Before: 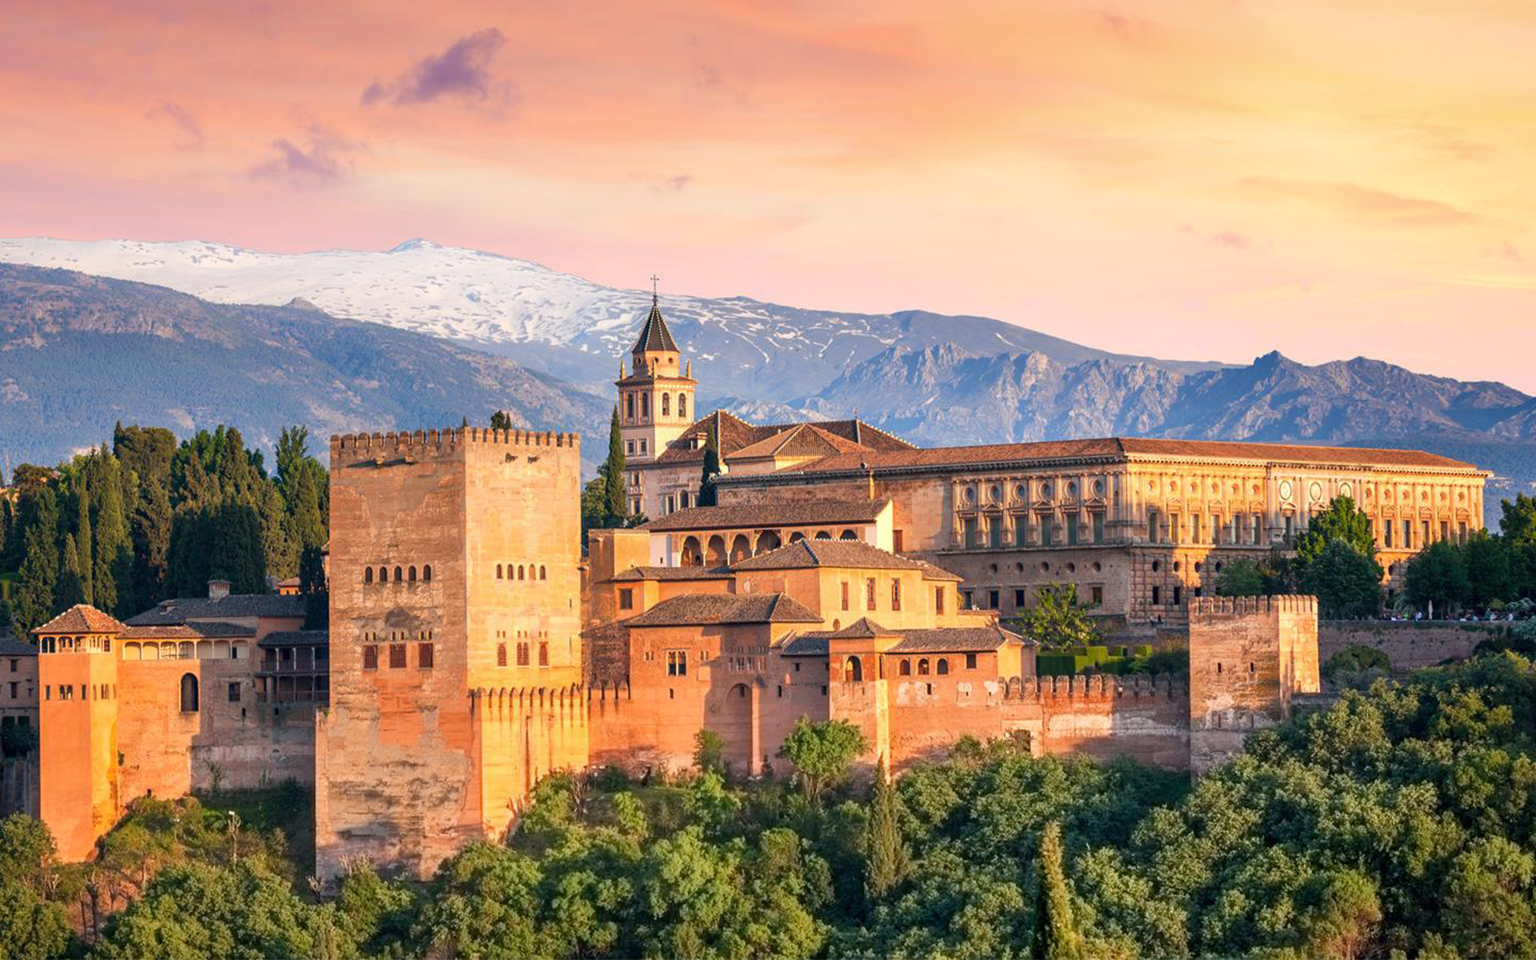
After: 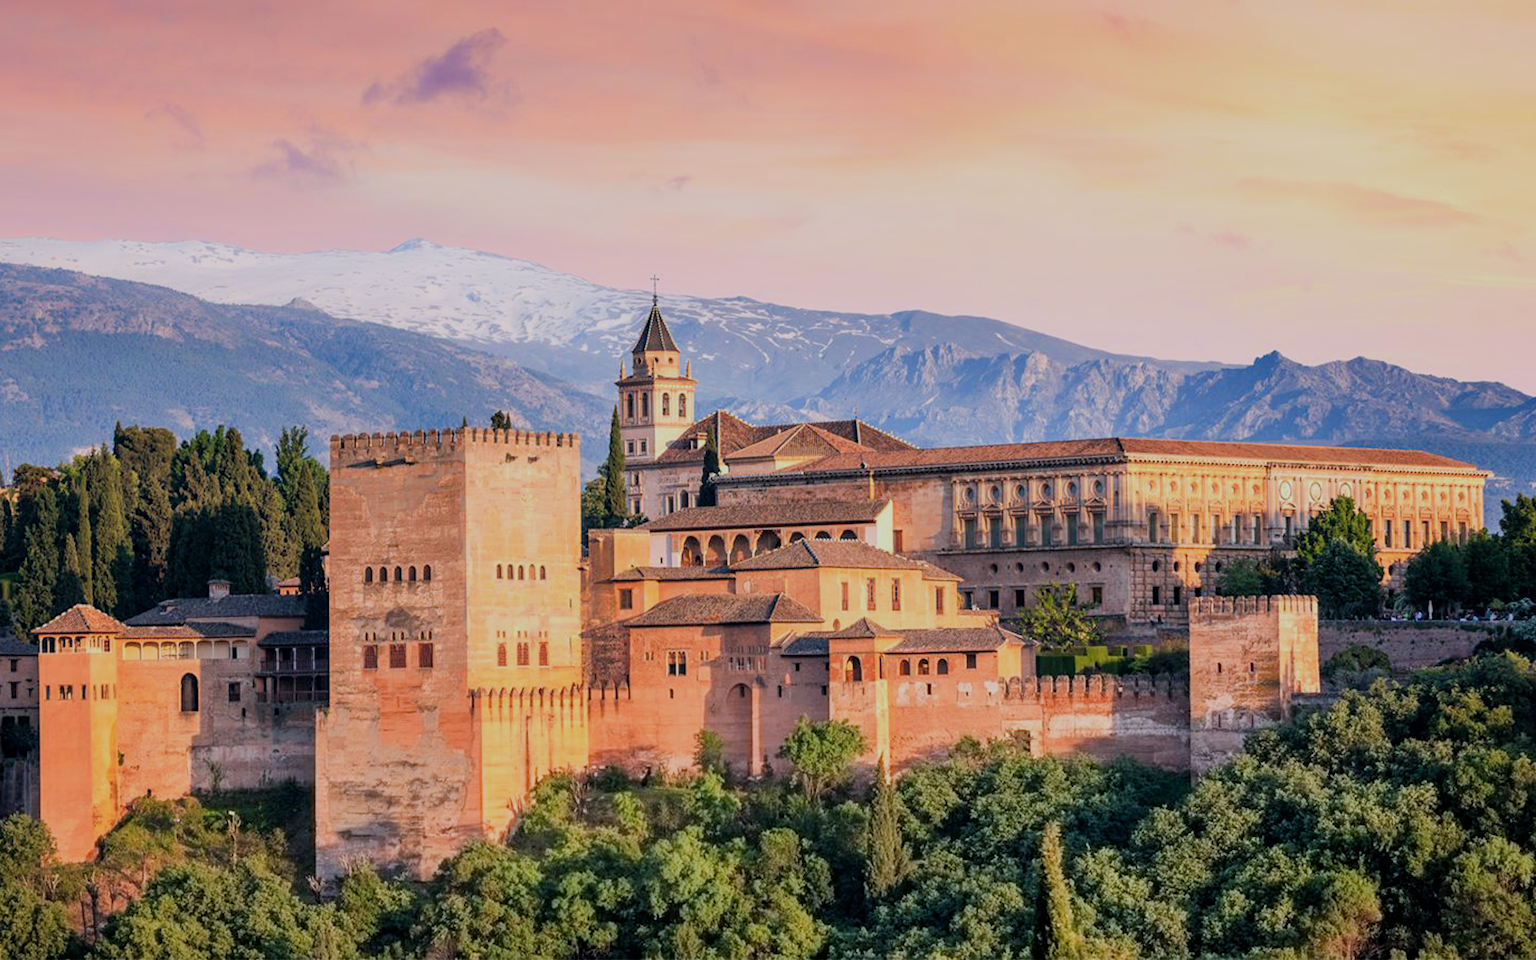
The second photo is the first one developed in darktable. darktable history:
filmic rgb: black relative exposure -7.65 EV, white relative exposure 4.56 EV, hardness 3.61
color calibration: illuminant as shot in camera, x 0.358, y 0.373, temperature 4628.91 K
